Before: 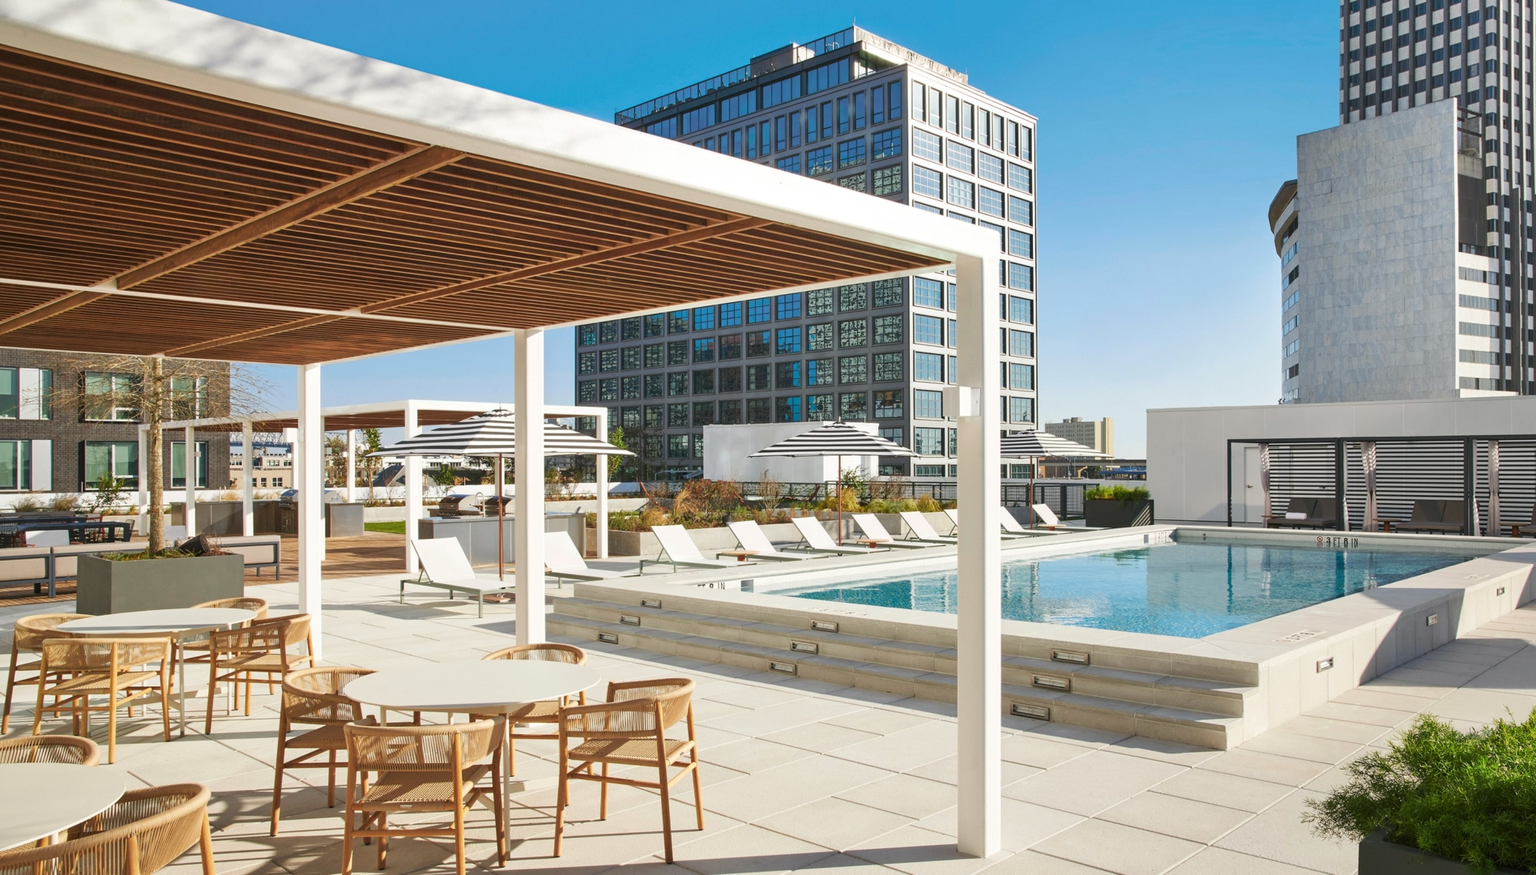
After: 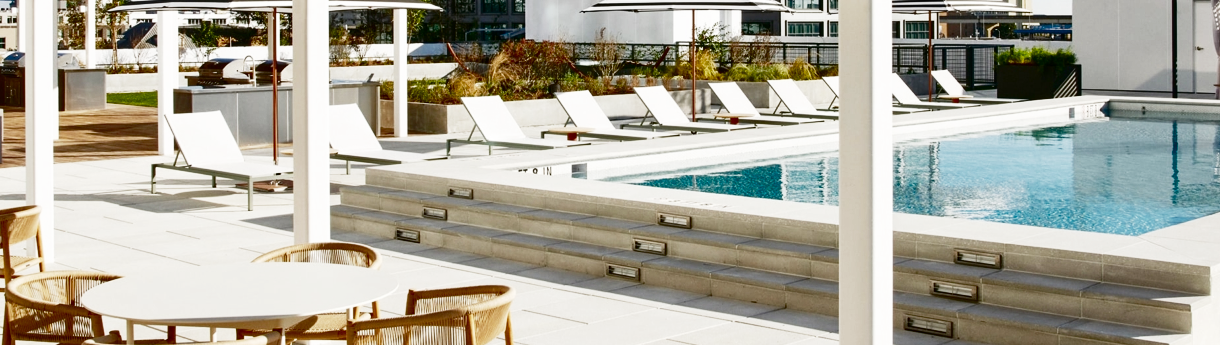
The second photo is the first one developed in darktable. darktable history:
contrast brightness saturation: brightness -0.52
crop: left 18.091%, top 51.13%, right 17.525%, bottom 16.85%
base curve: curves: ch0 [(0, 0) (0.028, 0.03) (0.121, 0.232) (0.46, 0.748) (0.859, 0.968) (1, 1)], preserve colors none
